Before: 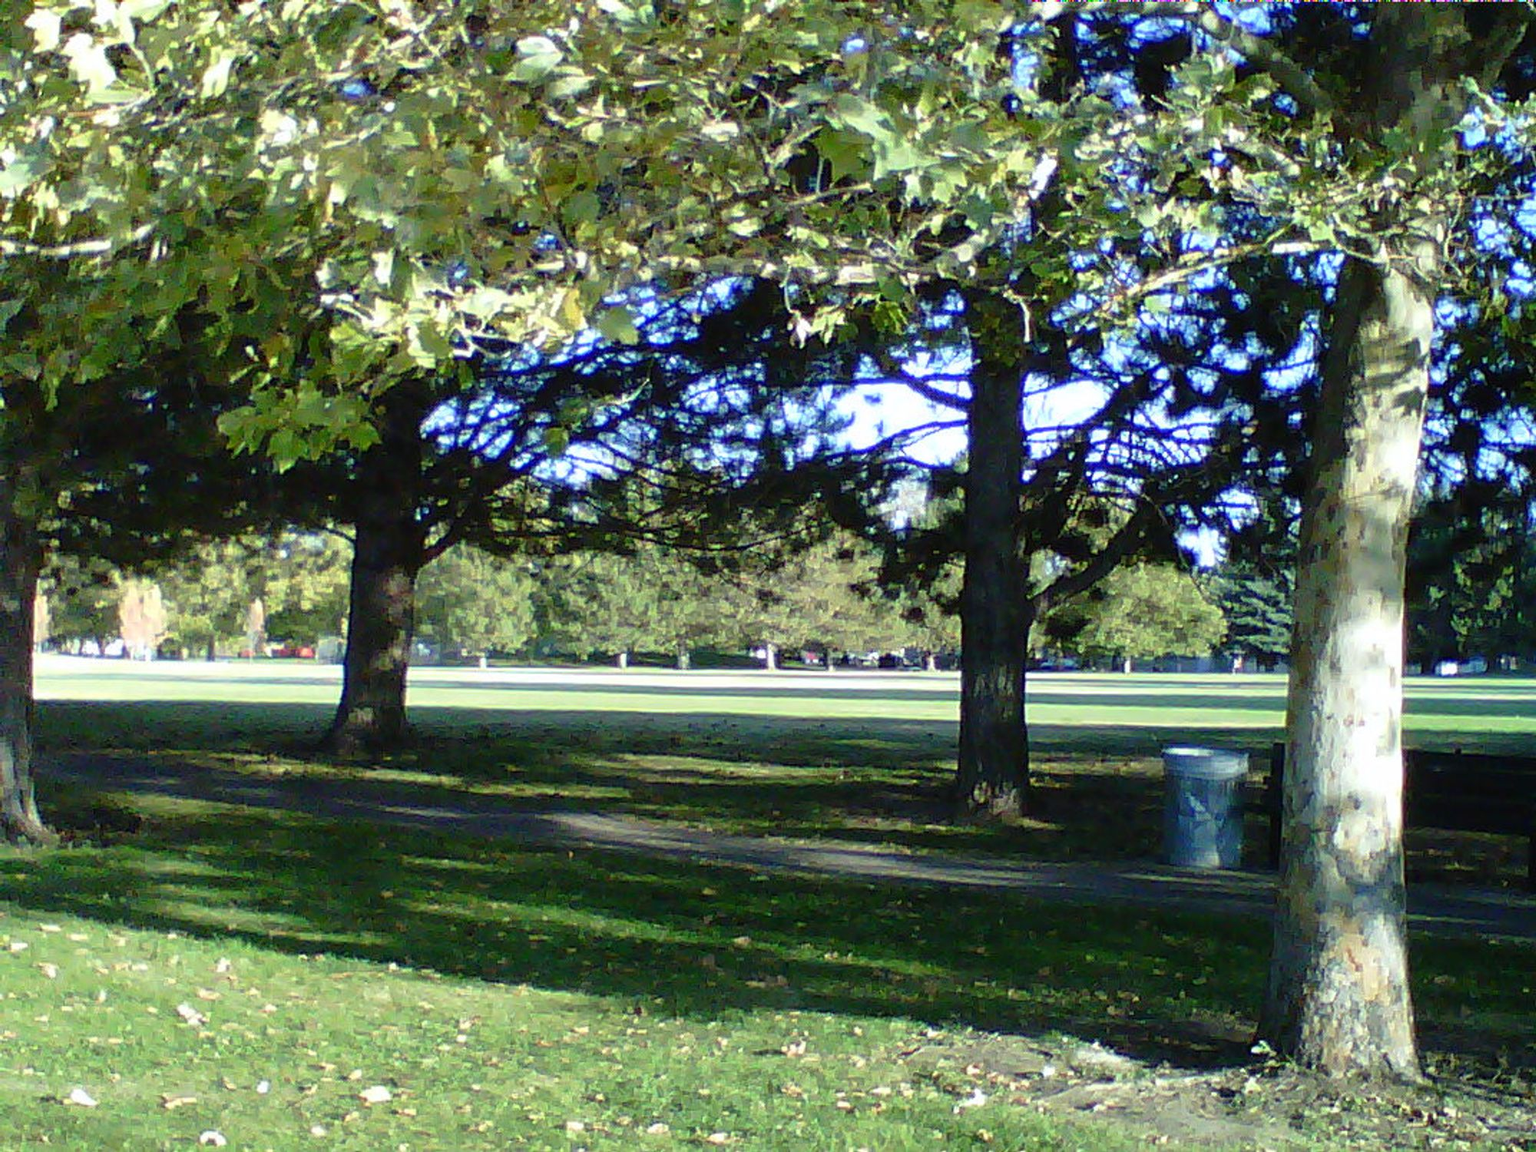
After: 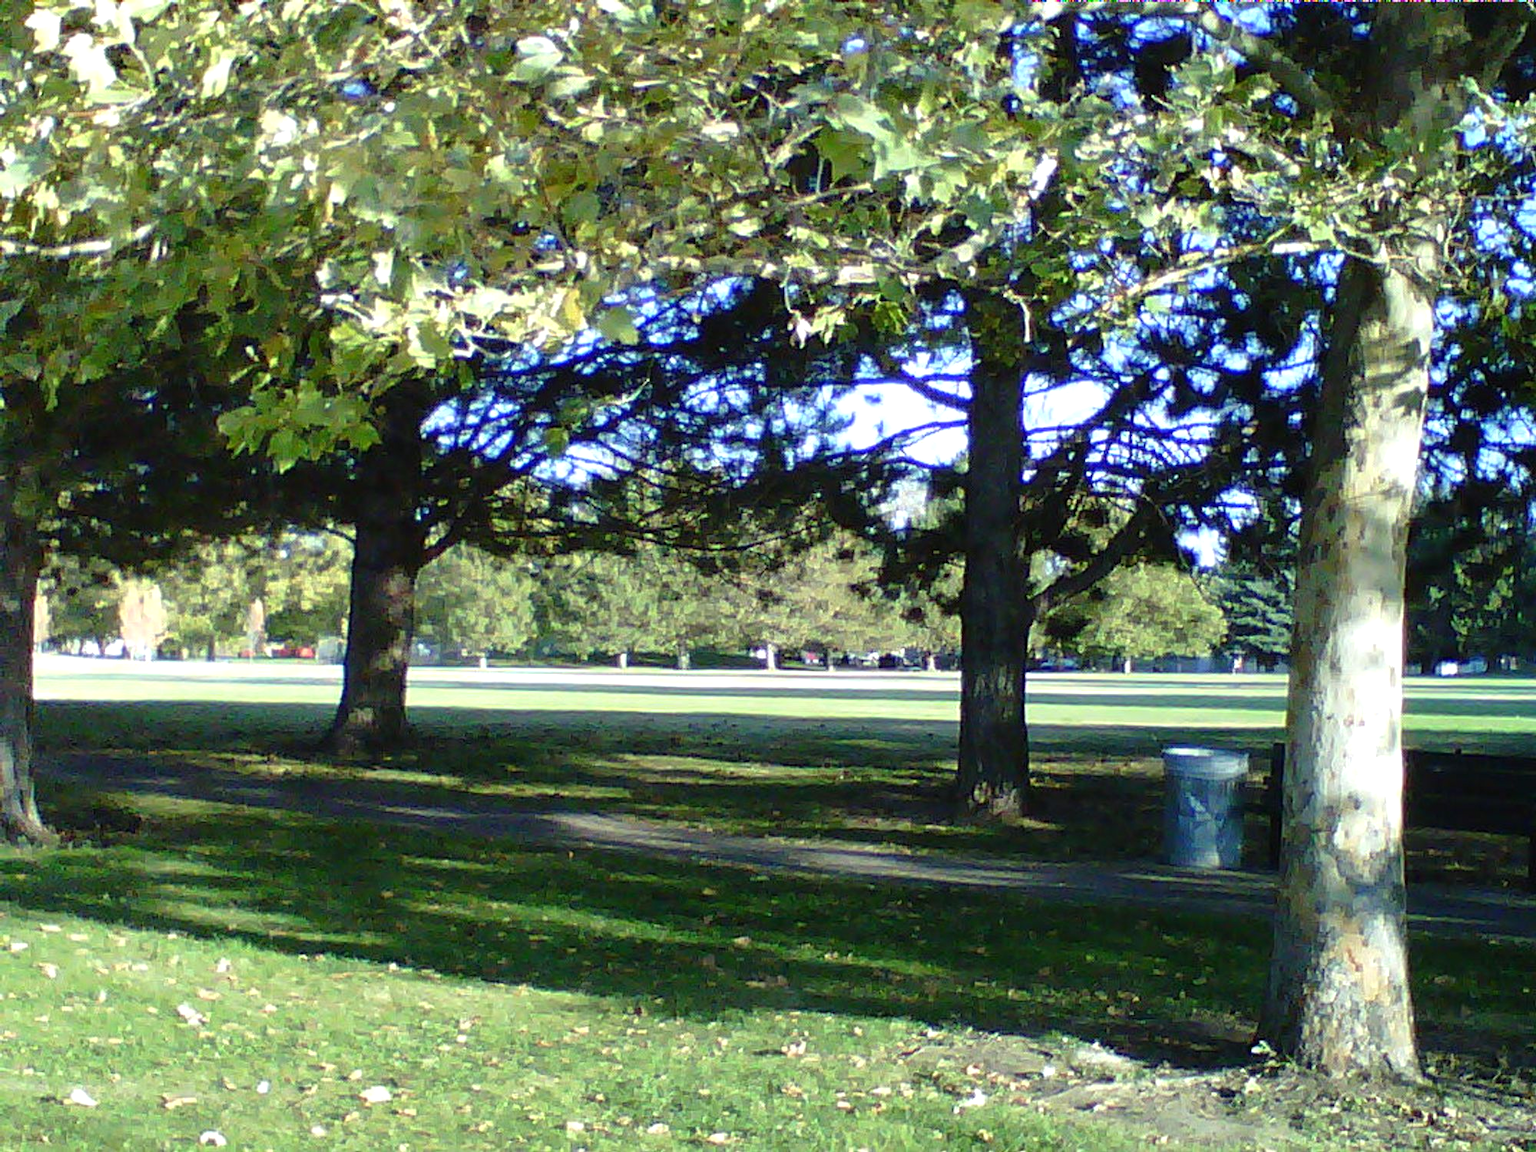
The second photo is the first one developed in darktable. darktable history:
exposure: exposure 0.2 EV, compensate highlight preservation false
